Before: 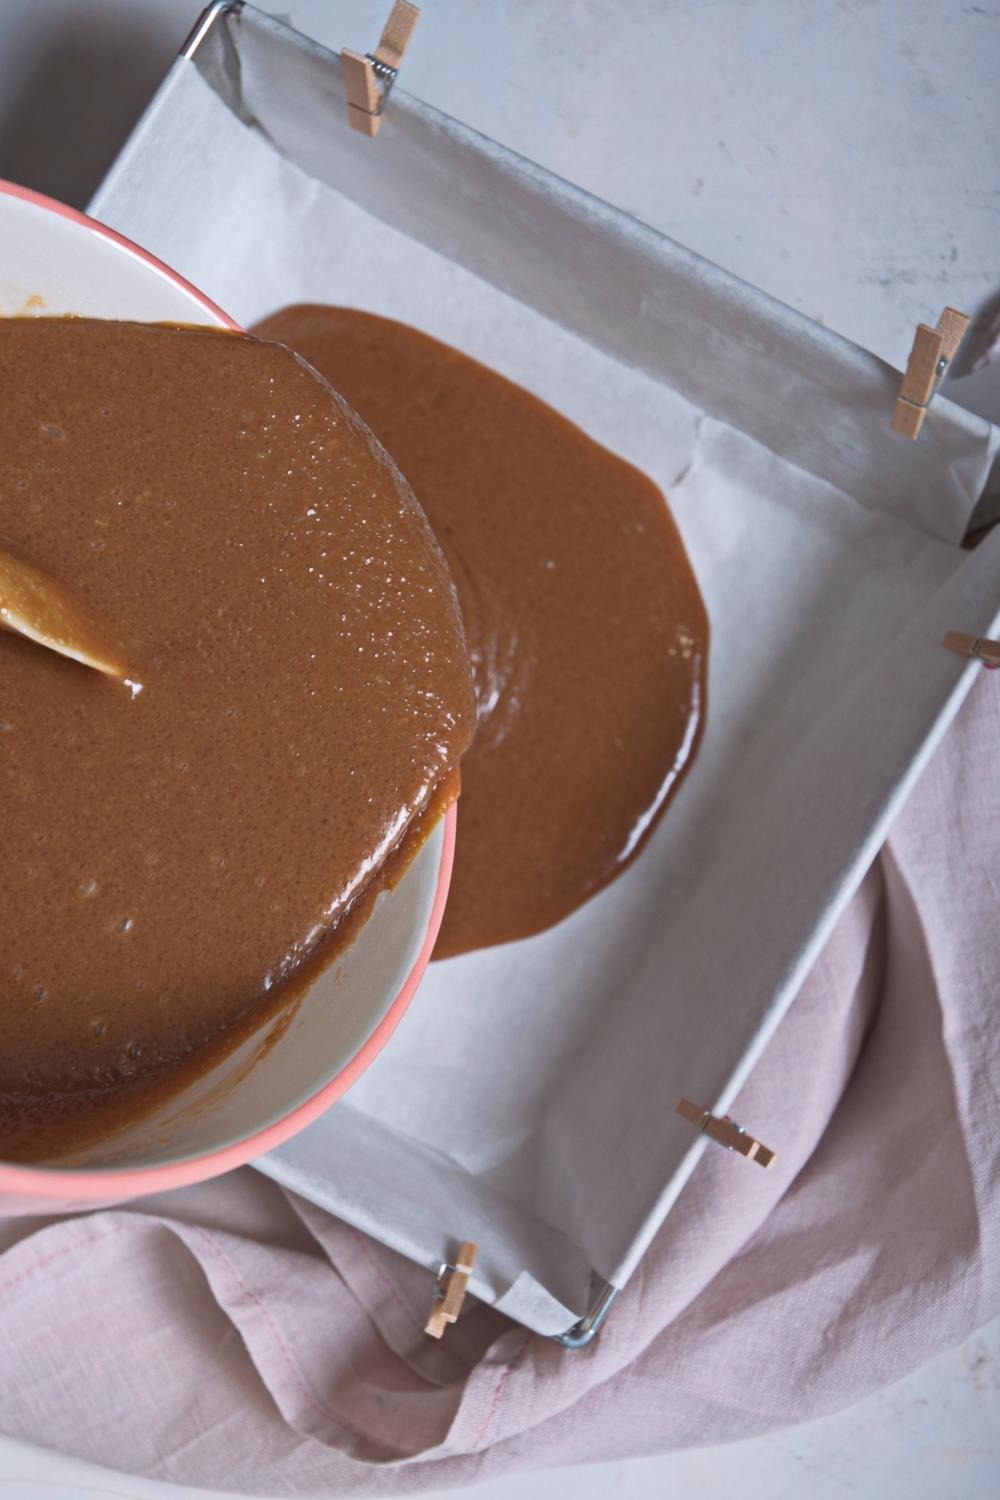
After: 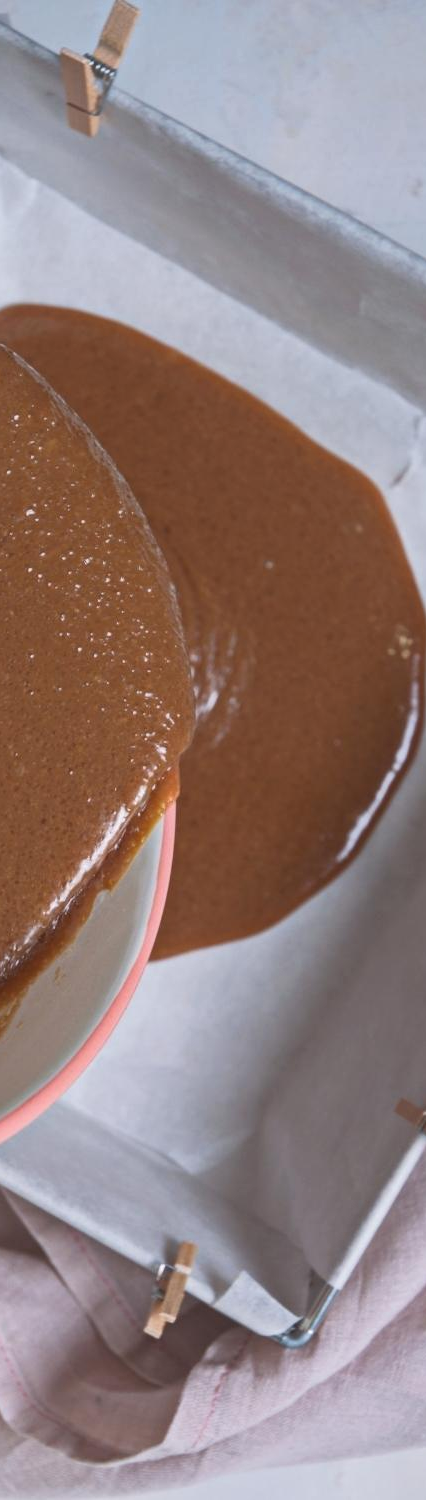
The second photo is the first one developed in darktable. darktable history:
local contrast: detail 109%
sharpen: radius 2.898, amount 0.864, threshold 47.49
crop: left 28.147%, right 29.203%
